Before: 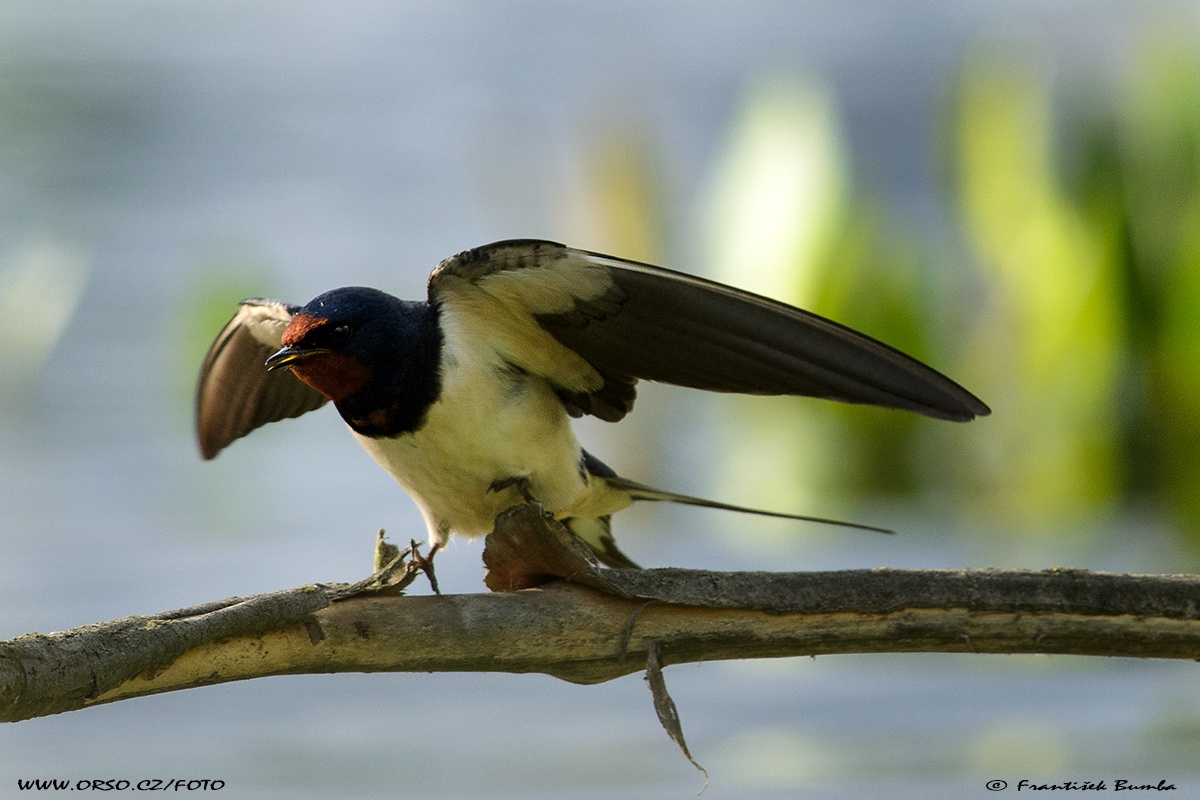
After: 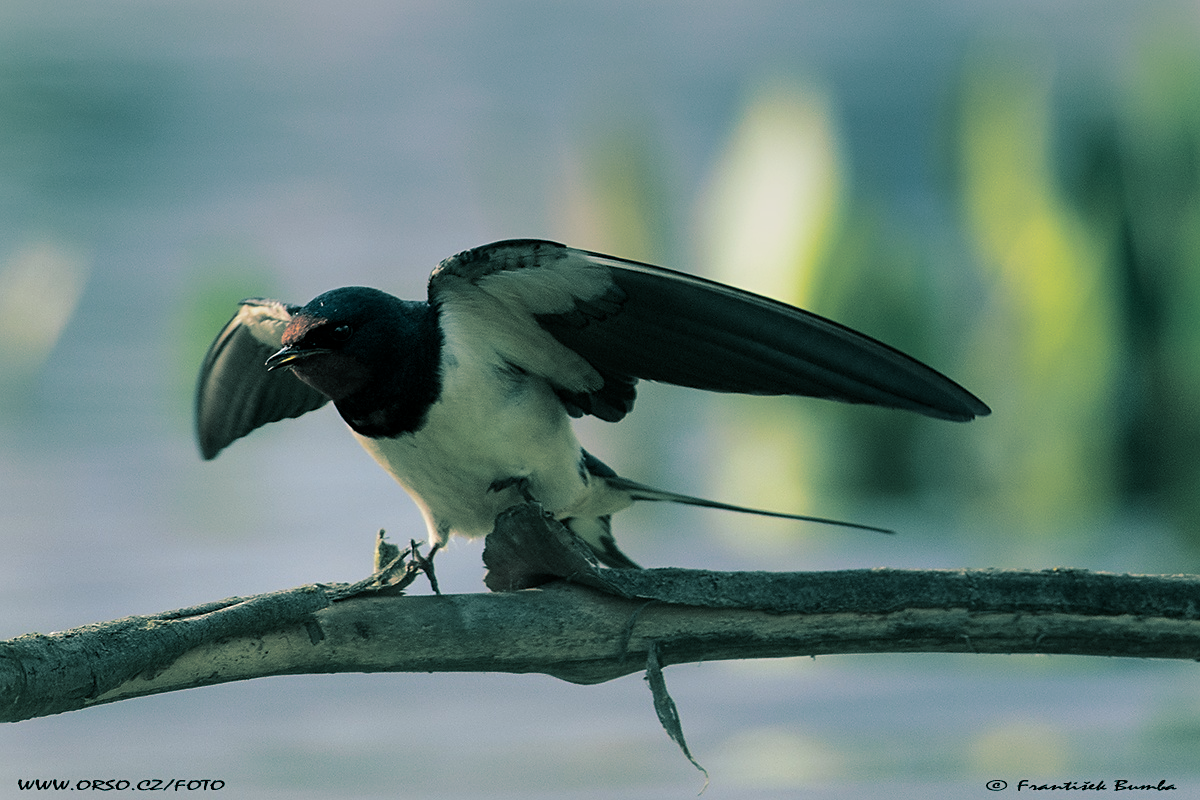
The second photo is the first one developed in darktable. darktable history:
split-toning: shadows › hue 186.43°, highlights › hue 49.29°, compress 30.29%
graduated density: on, module defaults
sharpen: amount 0.2
